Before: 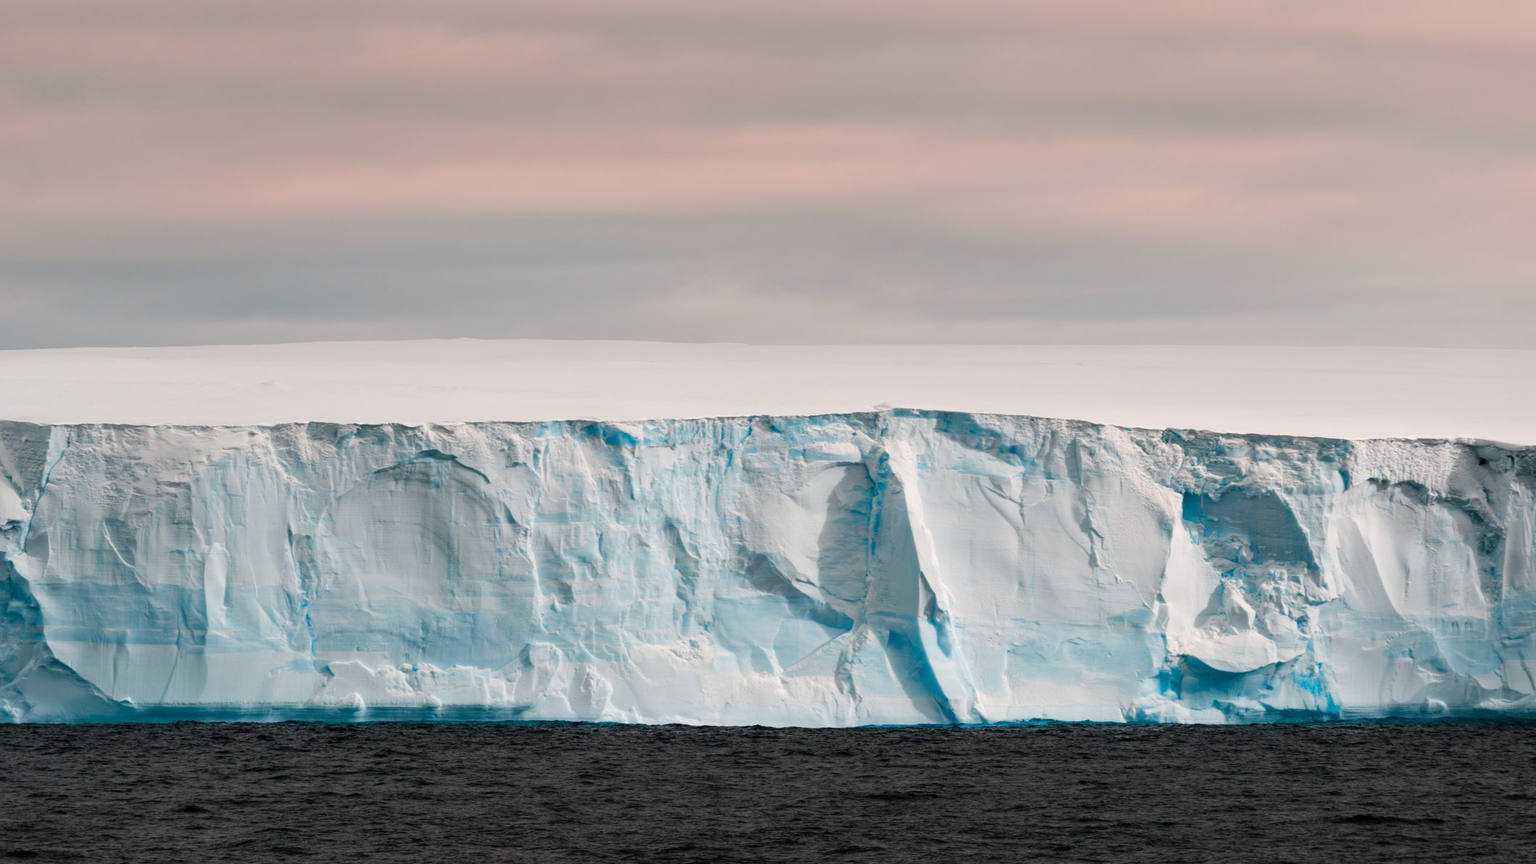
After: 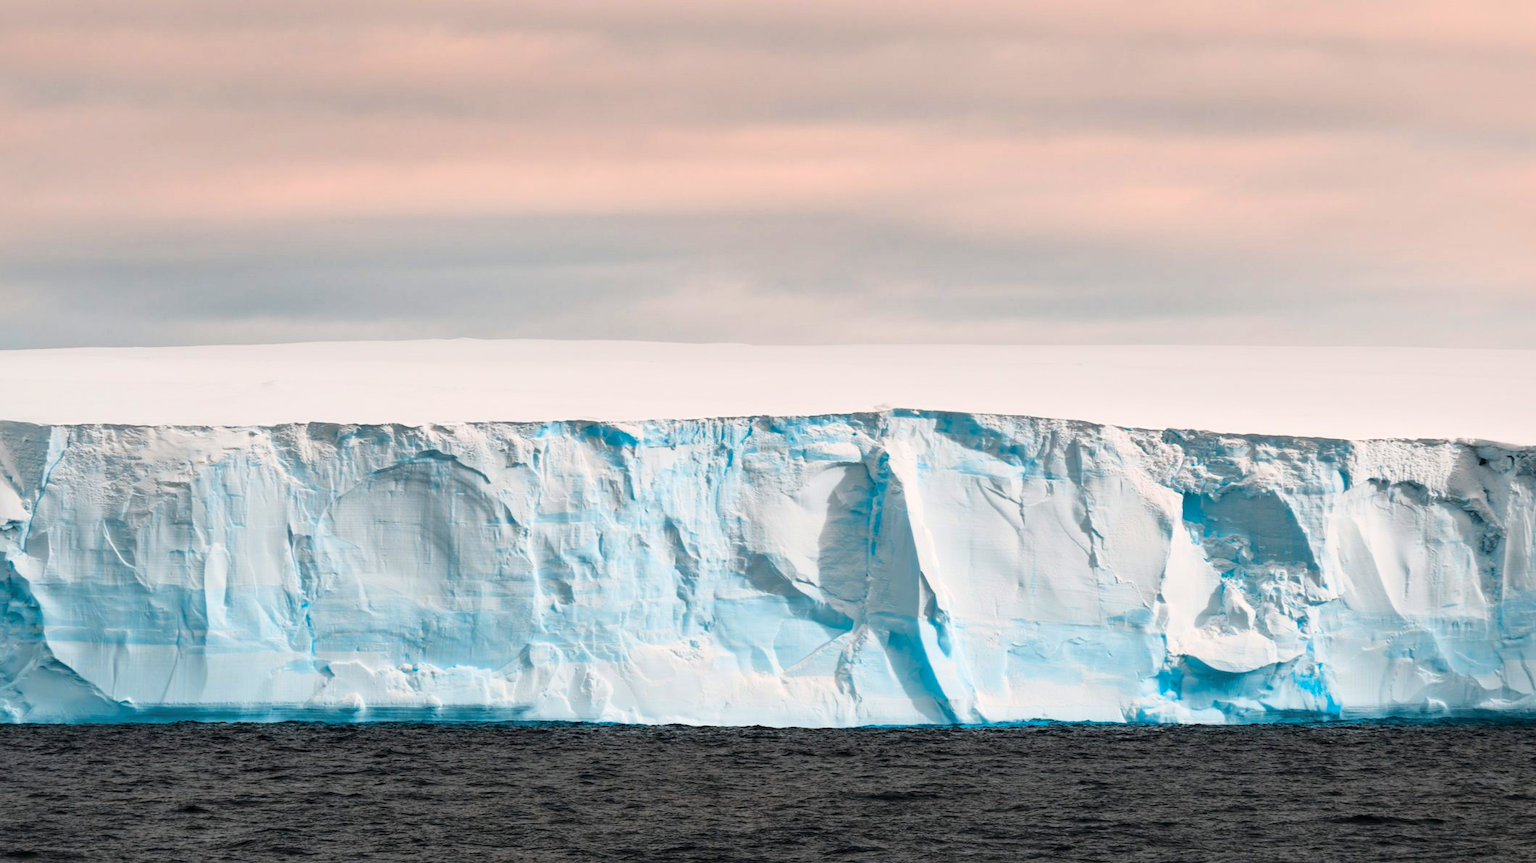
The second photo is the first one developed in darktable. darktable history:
shadows and highlights: on, module defaults
base curve: curves: ch0 [(0, 0) (0.028, 0.03) (0.121, 0.232) (0.46, 0.748) (0.859, 0.968) (1, 1)]
